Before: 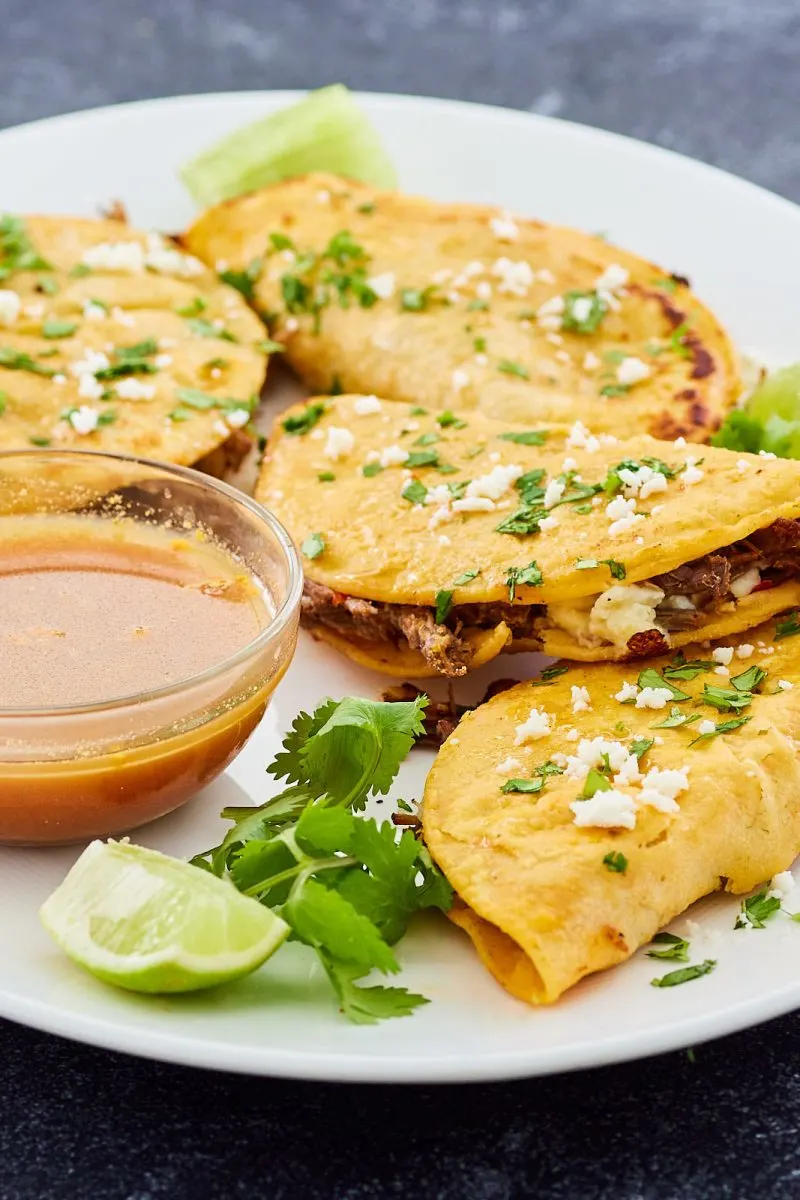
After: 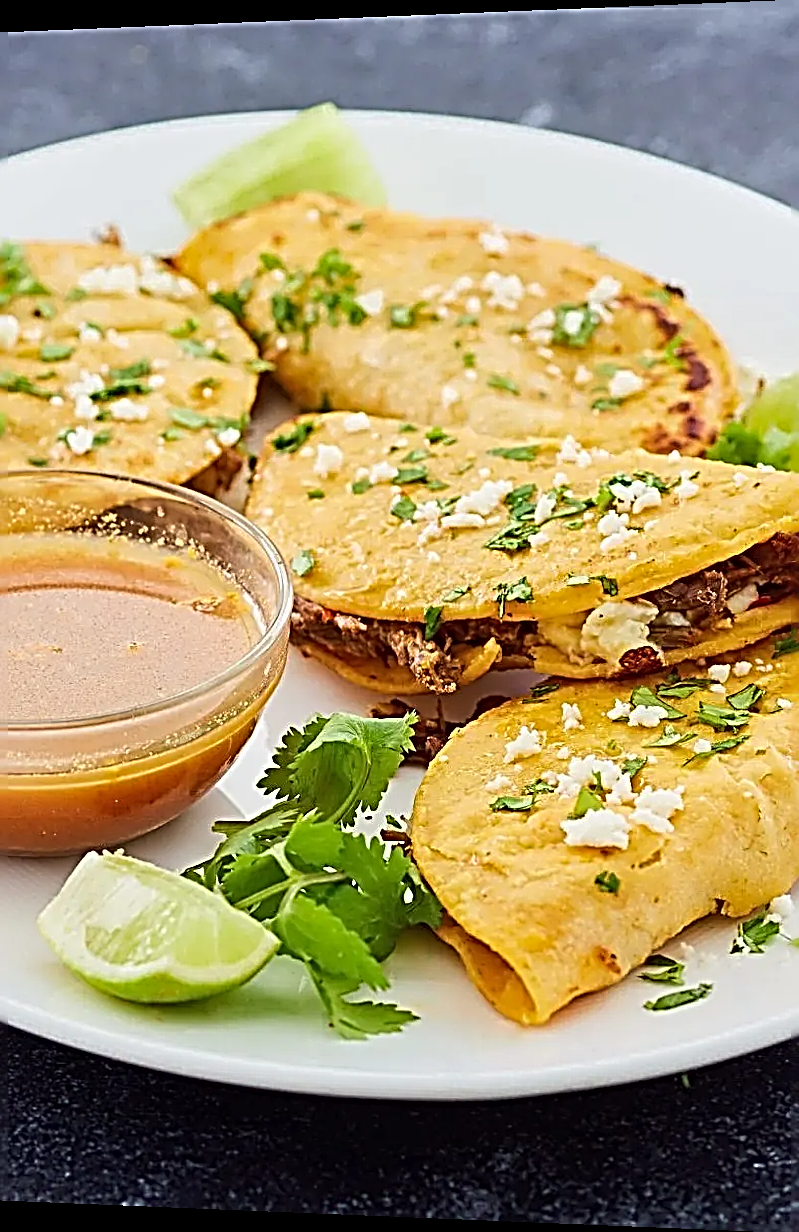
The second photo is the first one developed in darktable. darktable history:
shadows and highlights: radius 125.46, shadows 21.19, highlights -21.19, low approximation 0.01
rotate and perspective: lens shift (horizontal) -0.055, automatic cropping off
sharpen: radius 3.158, amount 1.731
